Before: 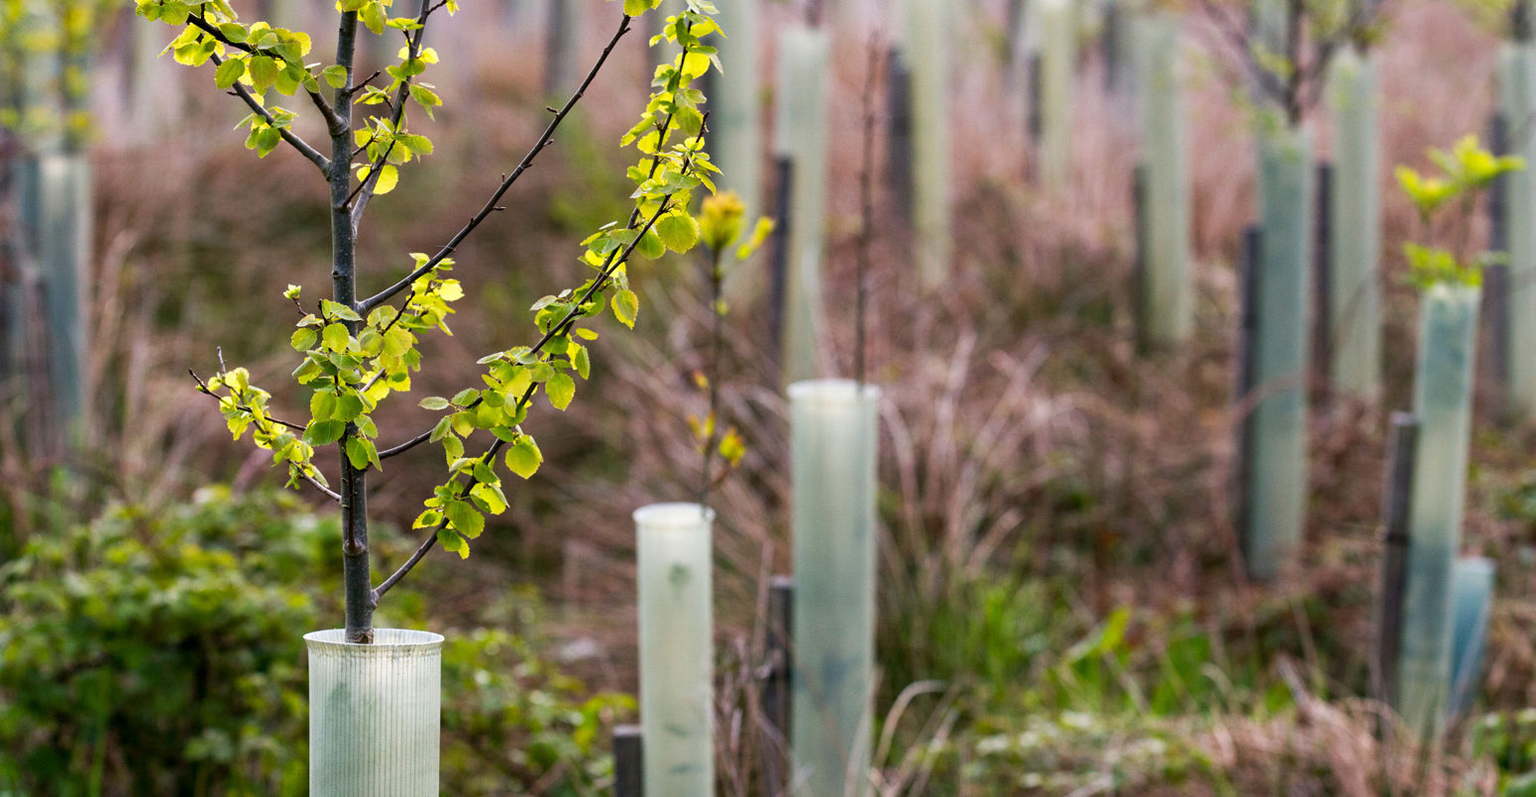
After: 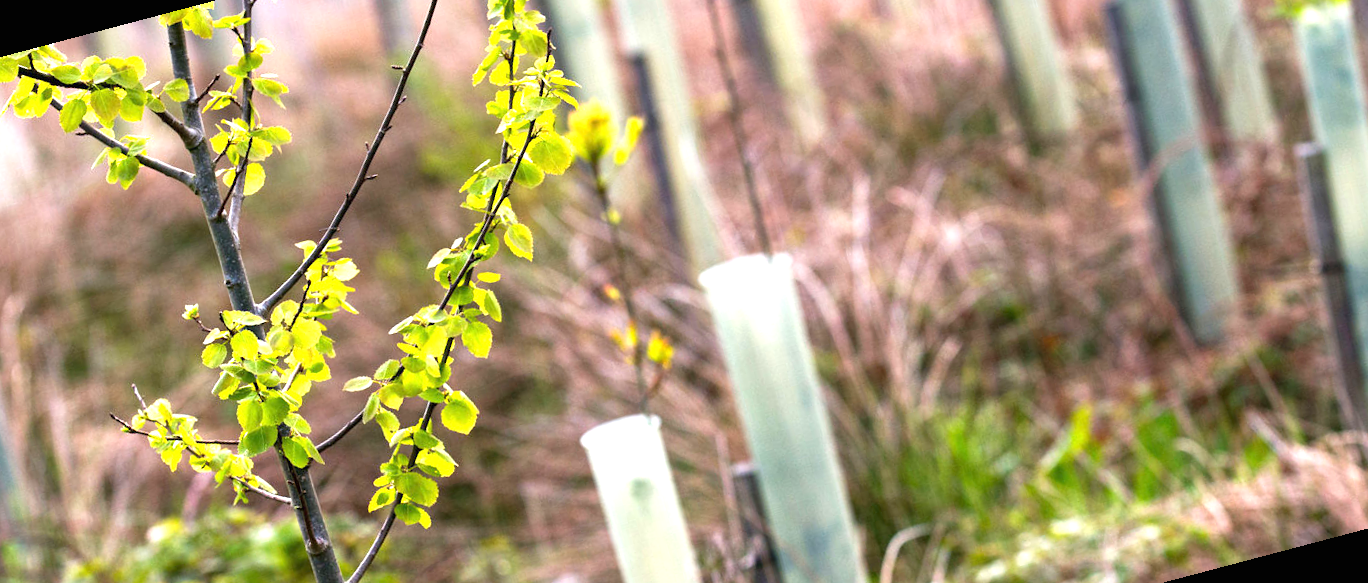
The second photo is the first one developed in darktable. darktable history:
rotate and perspective: rotation -14.8°, crop left 0.1, crop right 0.903, crop top 0.25, crop bottom 0.748
exposure: black level correction 0, exposure 1.125 EV, compensate exposure bias true, compensate highlight preservation false
